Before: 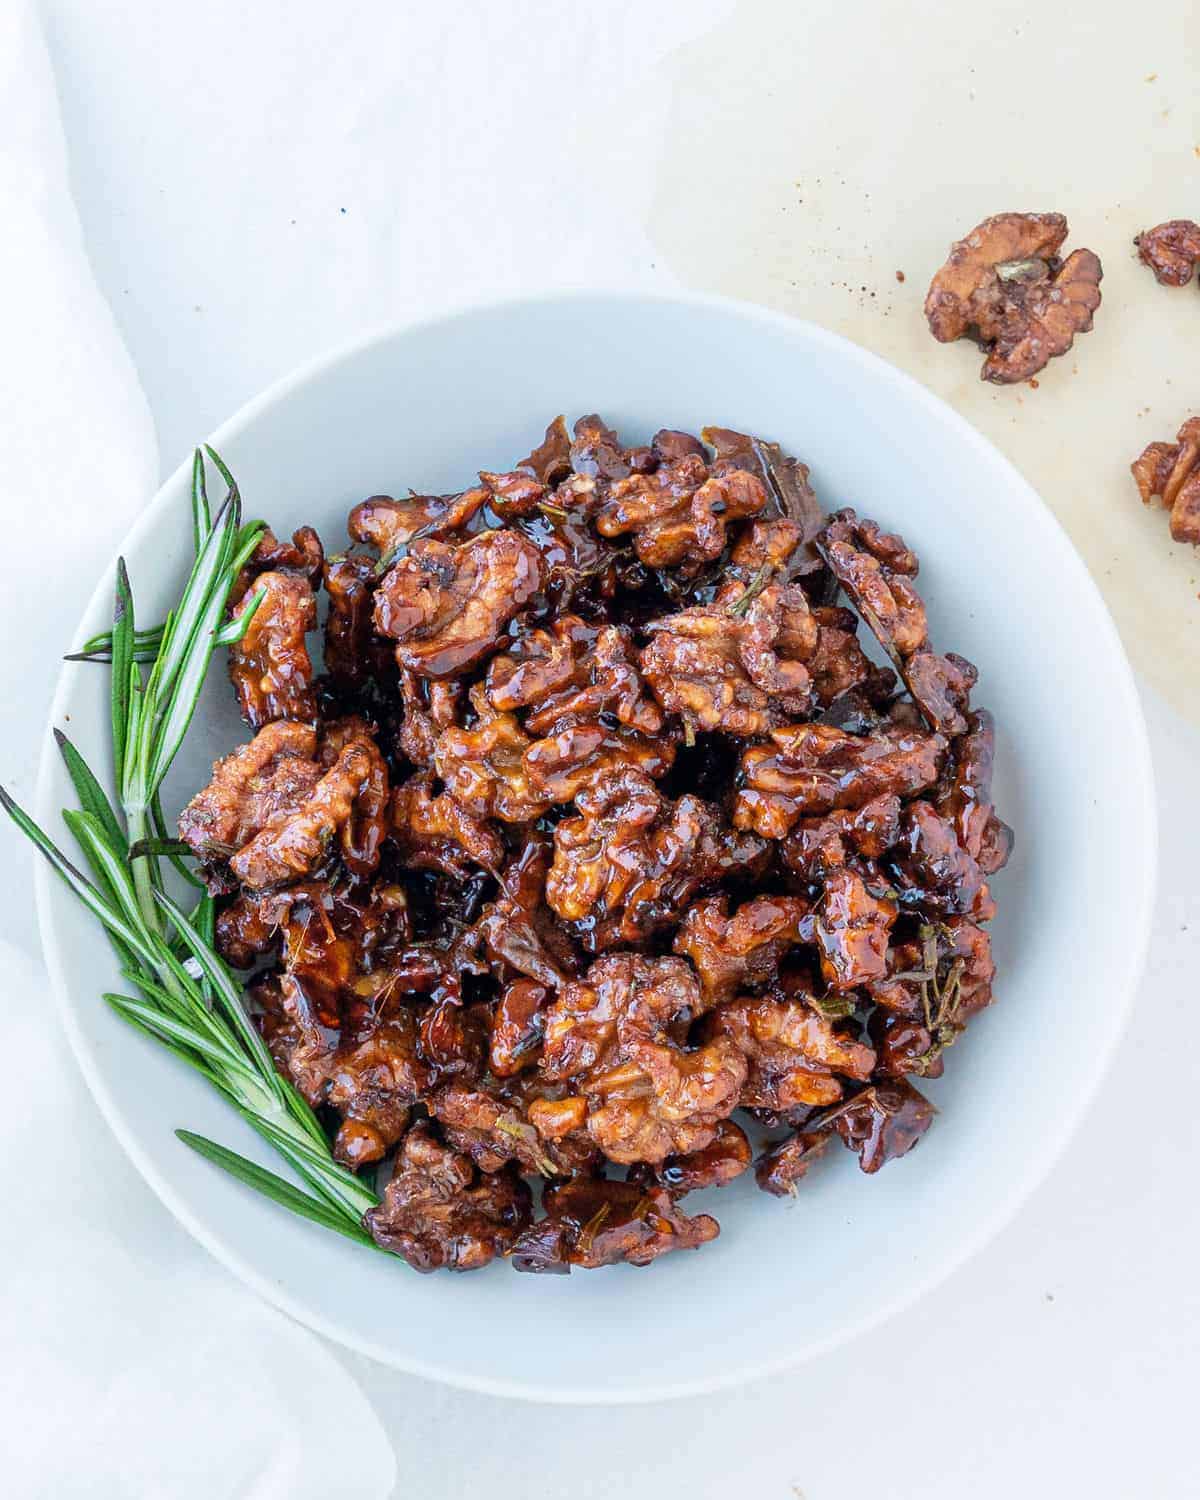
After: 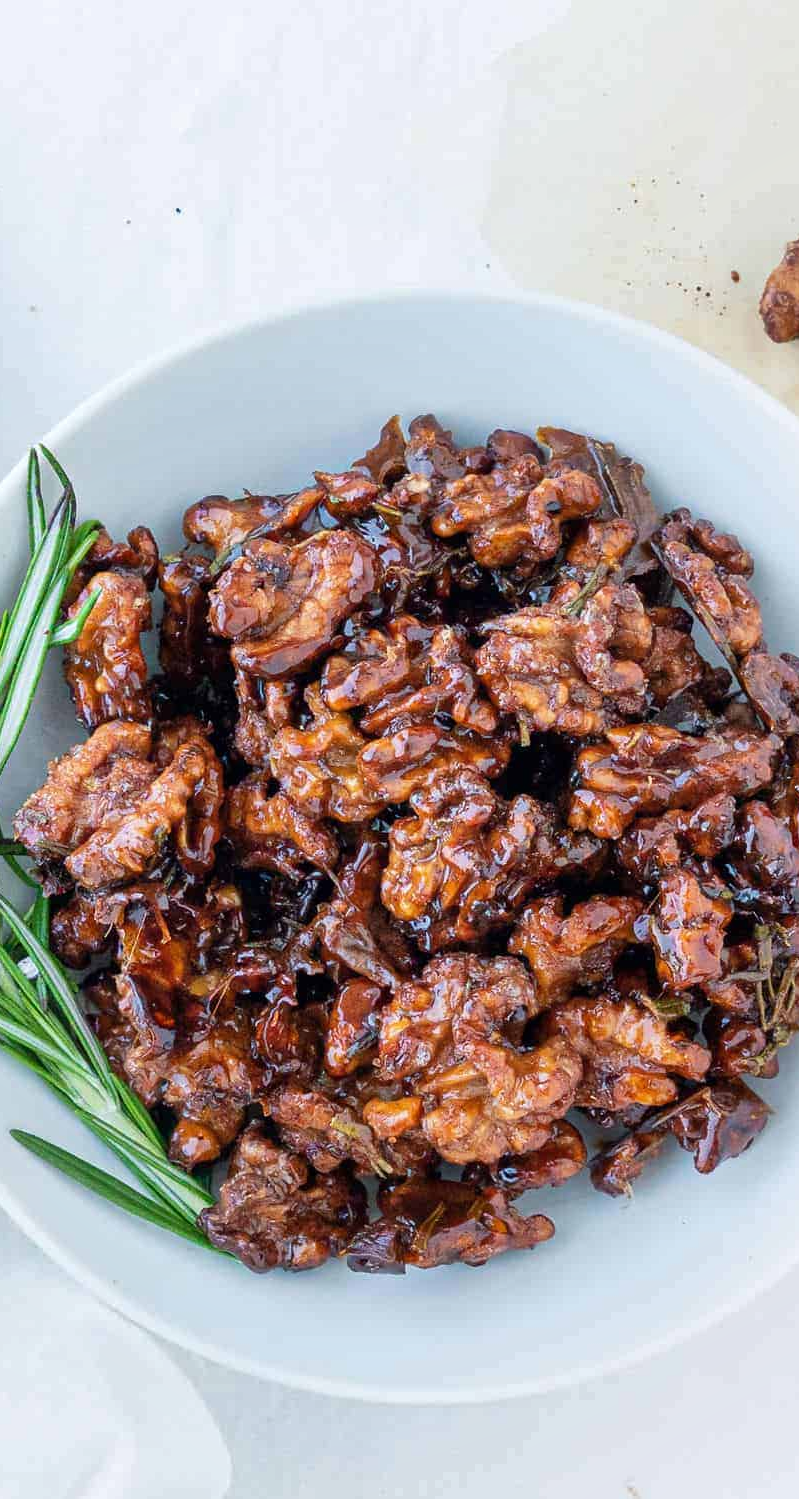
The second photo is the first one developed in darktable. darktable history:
crop and rotate: left 13.816%, right 19.598%
shadows and highlights: shadows 34.3, highlights -35.11, soften with gaussian
